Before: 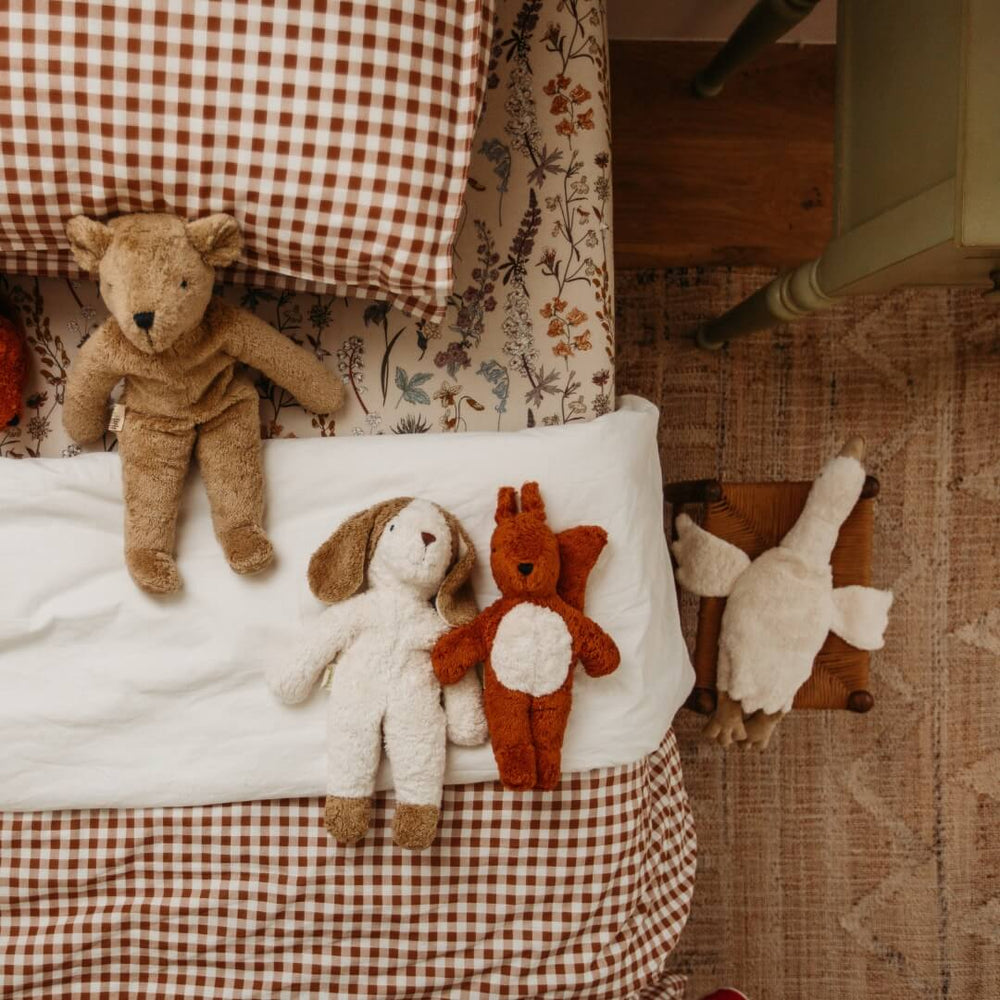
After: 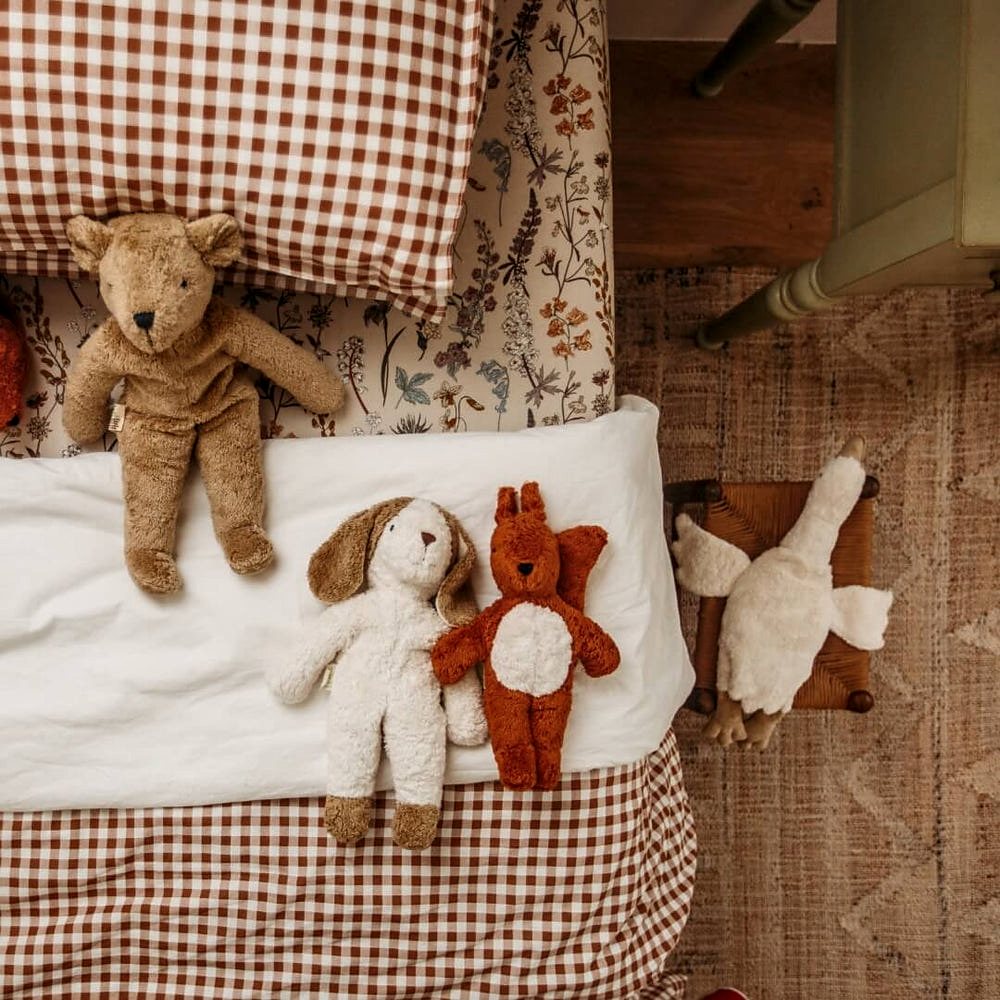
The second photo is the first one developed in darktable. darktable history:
sharpen: radius 1.559, amount 0.373, threshold 1.271
exposure: black level correction -0.001, exposure 0.08 EV, compensate highlight preservation false
local contrast: detail 130%
